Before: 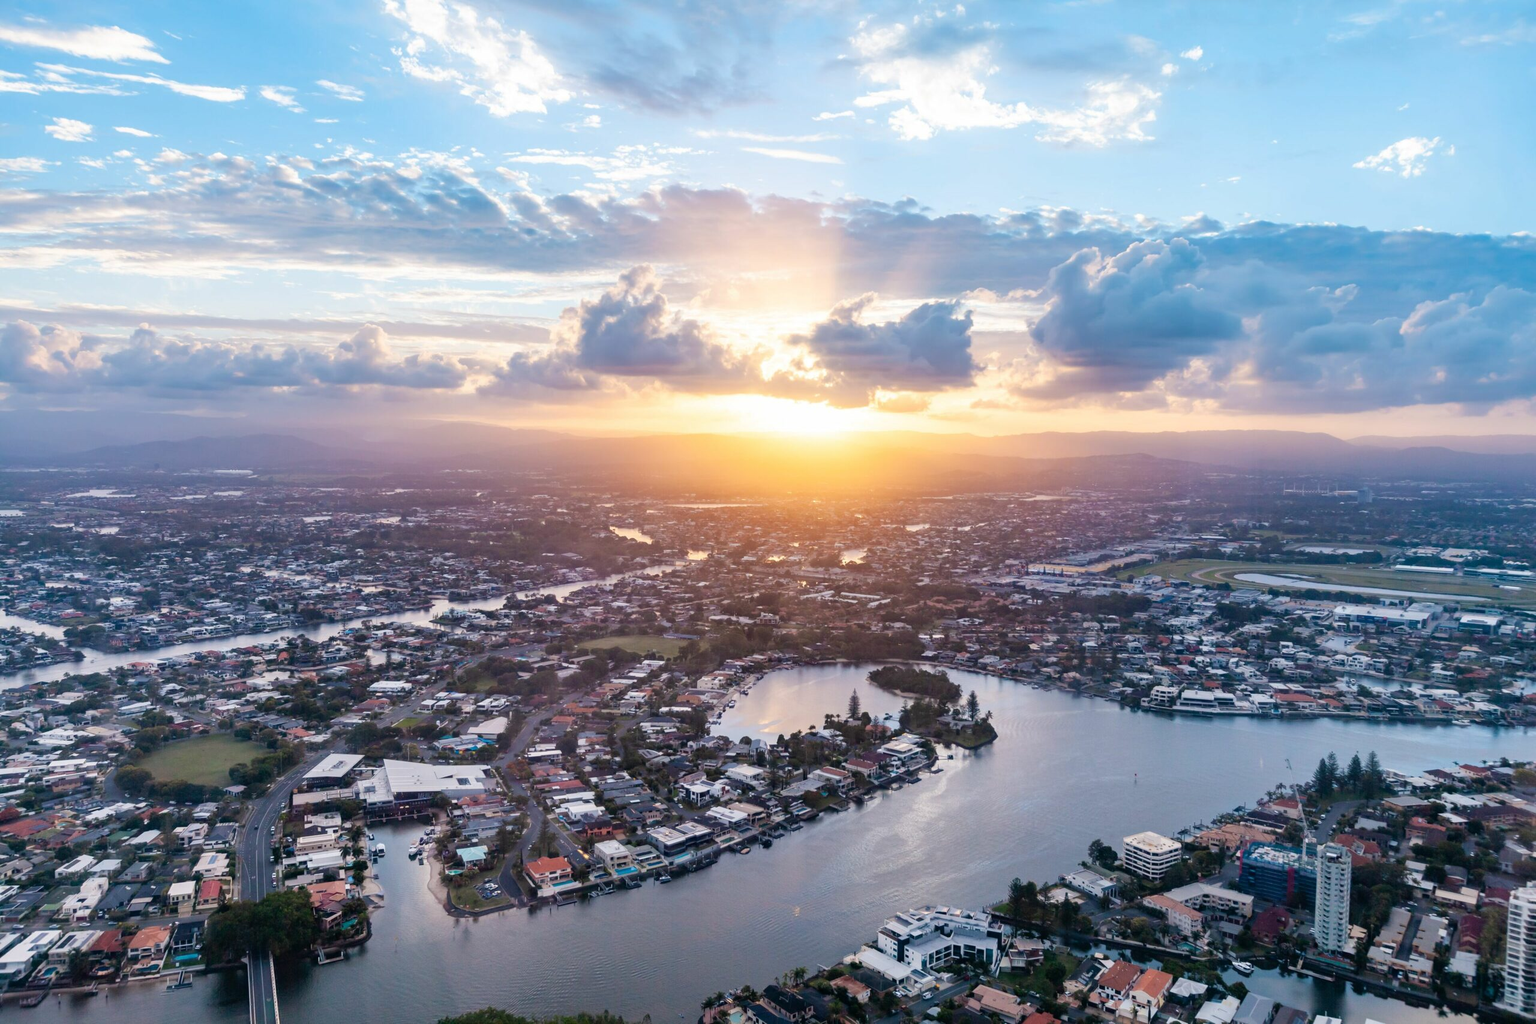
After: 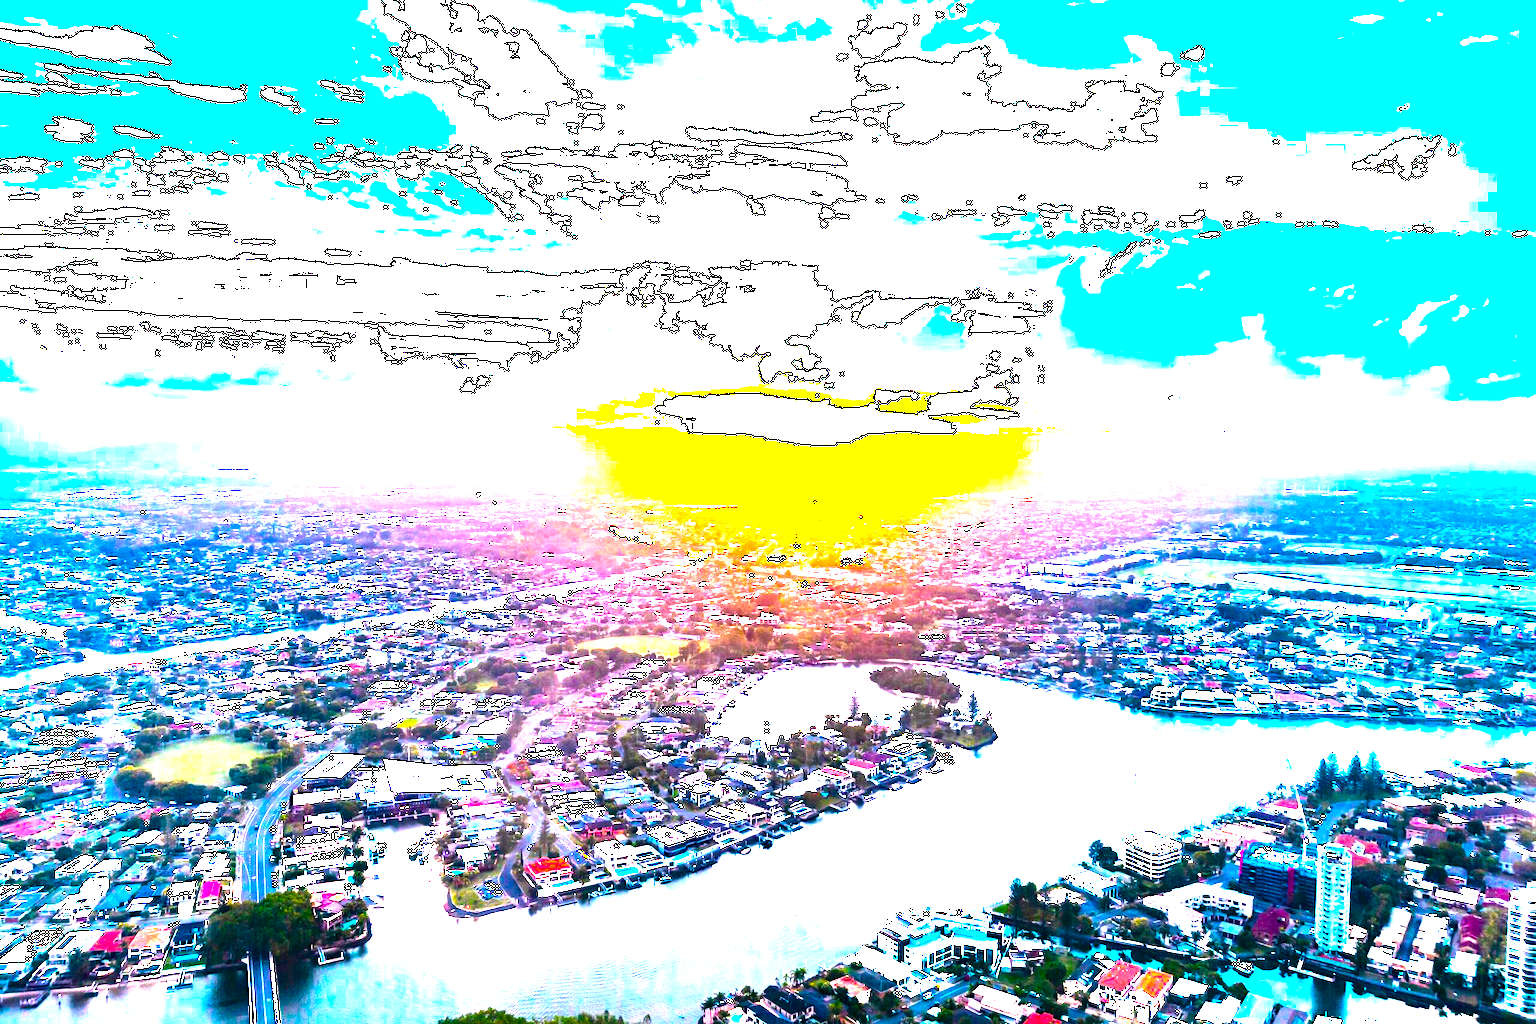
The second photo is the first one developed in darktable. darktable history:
local contrast: mode bilateral grid, contrast 20, coarseness 50, detail 120%, midtone range 0.2
exposure: black level correction 0, exposure 1.2 EV, compensate exposure bias true, compensate highlight preservation false
grain: coarseness 0.81 ISO, strength 1.34%, mid-tones bias 0%
color balance rgb: linear chroma grading › global chroma 20%, perceptual saturation grading › global saturation 65%, perceptual saturation grading › highlights 60%, perceptual saturation grading › mid-tones 50%, perceptual saturation grading › shadows 50%, perceptual brilliance grading › global brilliance 30%, perceptual brilliance grading › highlights 50%, perceptual brilliance grading › mid-tones 50%, perceptual brilliance grading › shadows -22%, global vibrance 20%
